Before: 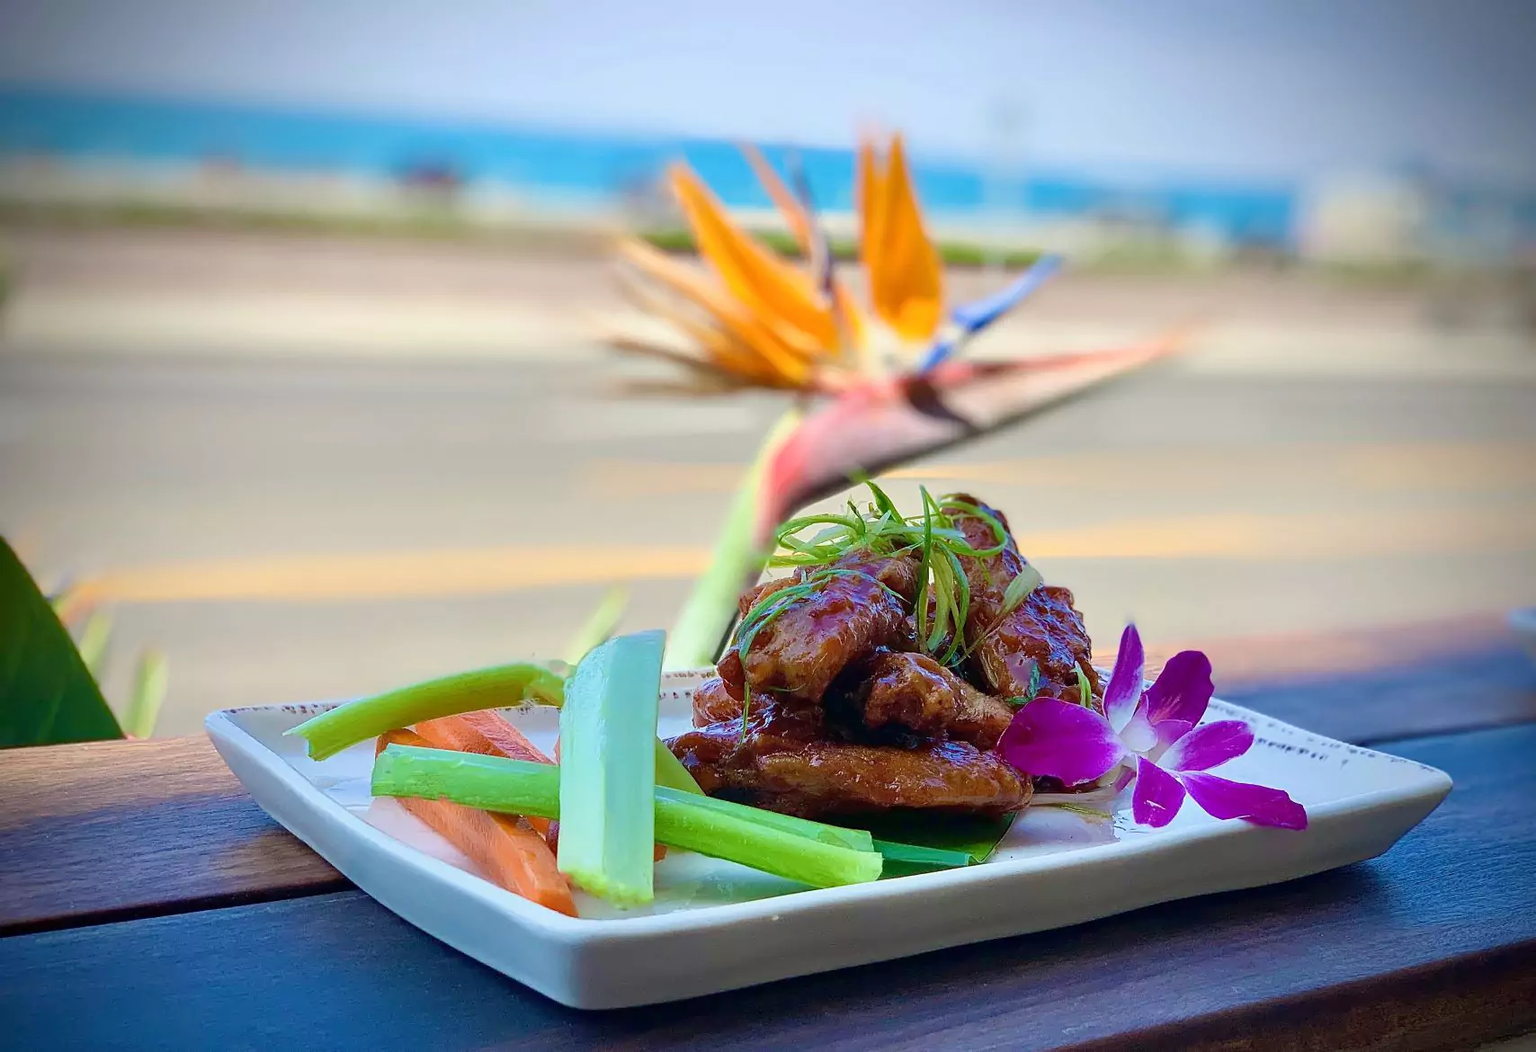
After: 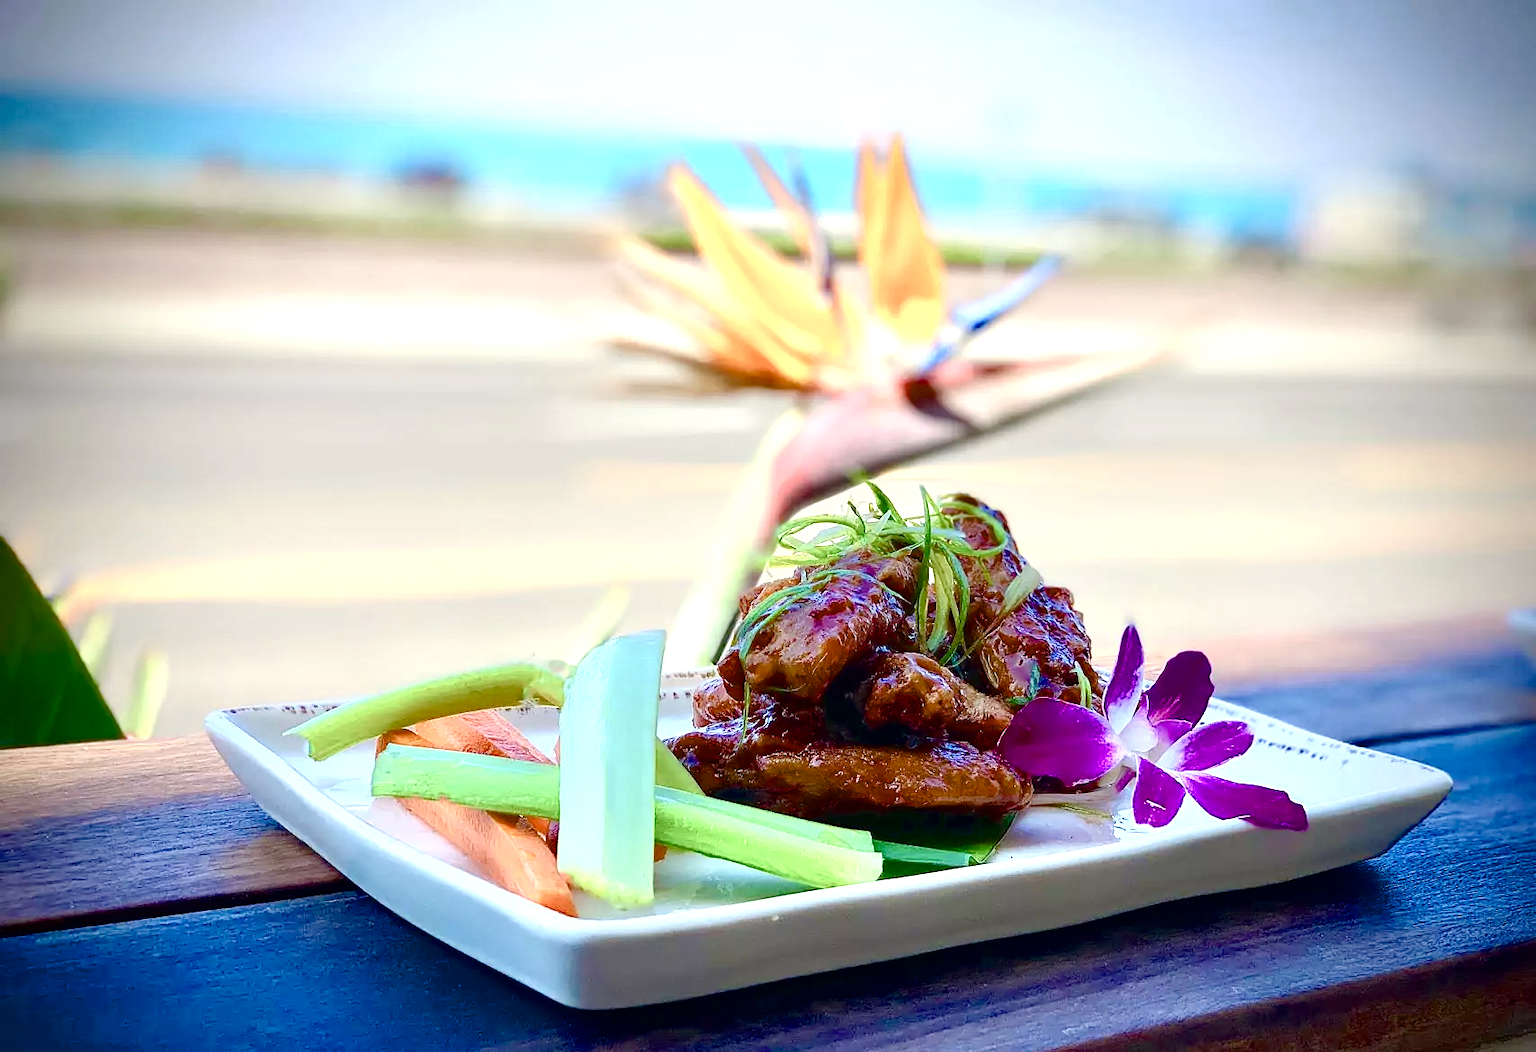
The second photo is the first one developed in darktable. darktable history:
color balance rgb: perceptual saturation grading › global saturation 20%, perceptual saturation grading › highlights -49.967%, perceptual saturation grading › shadows 25.731%, global vibrance 16.586%, saturation formula JzAzBz (2021)
exposure: exposure 0.602 EV, compensate exposure bias true, compensate highlight preservation false
